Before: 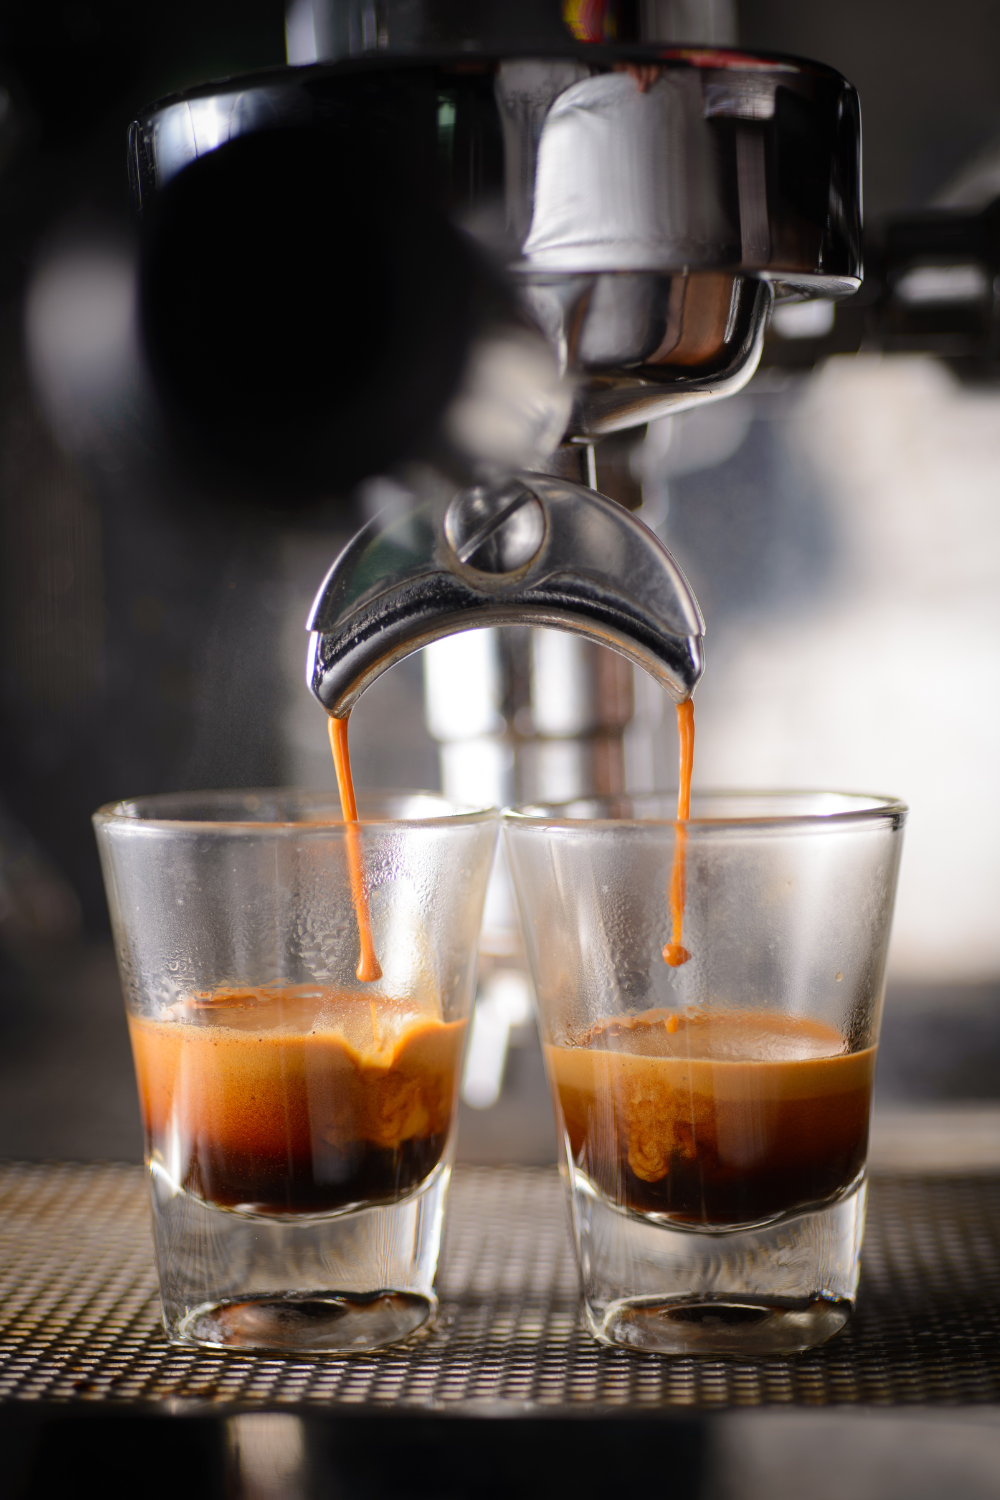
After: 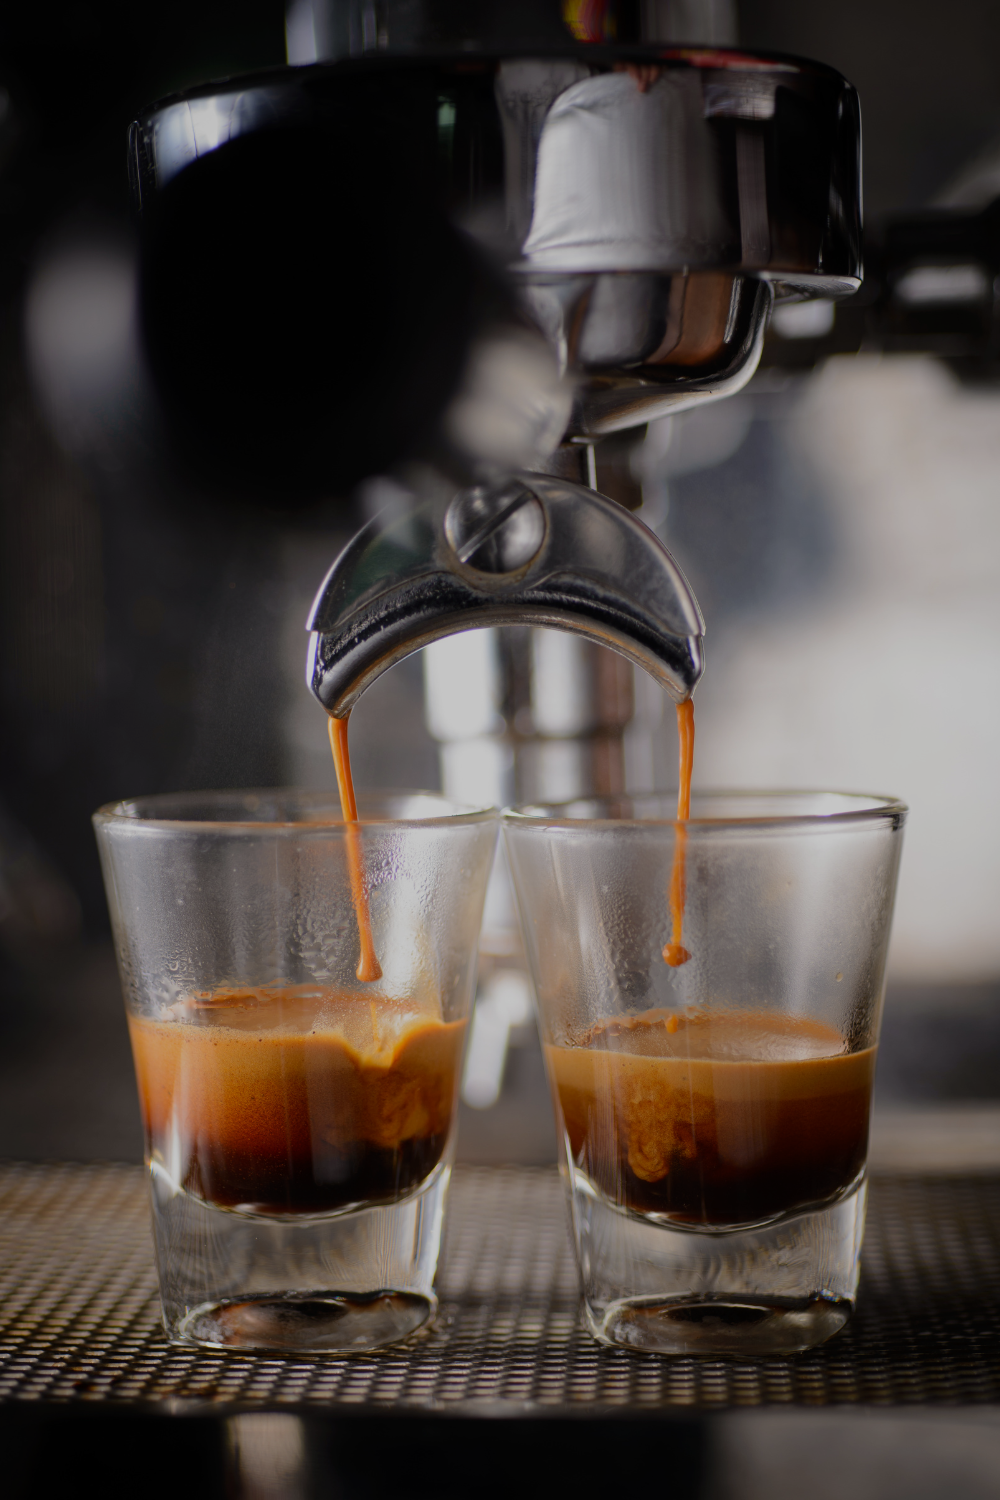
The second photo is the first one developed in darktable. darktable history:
exposure: black level correction 0, exposure -0.845 EV, compensate exposure bias true, compensate highlight preservation false
